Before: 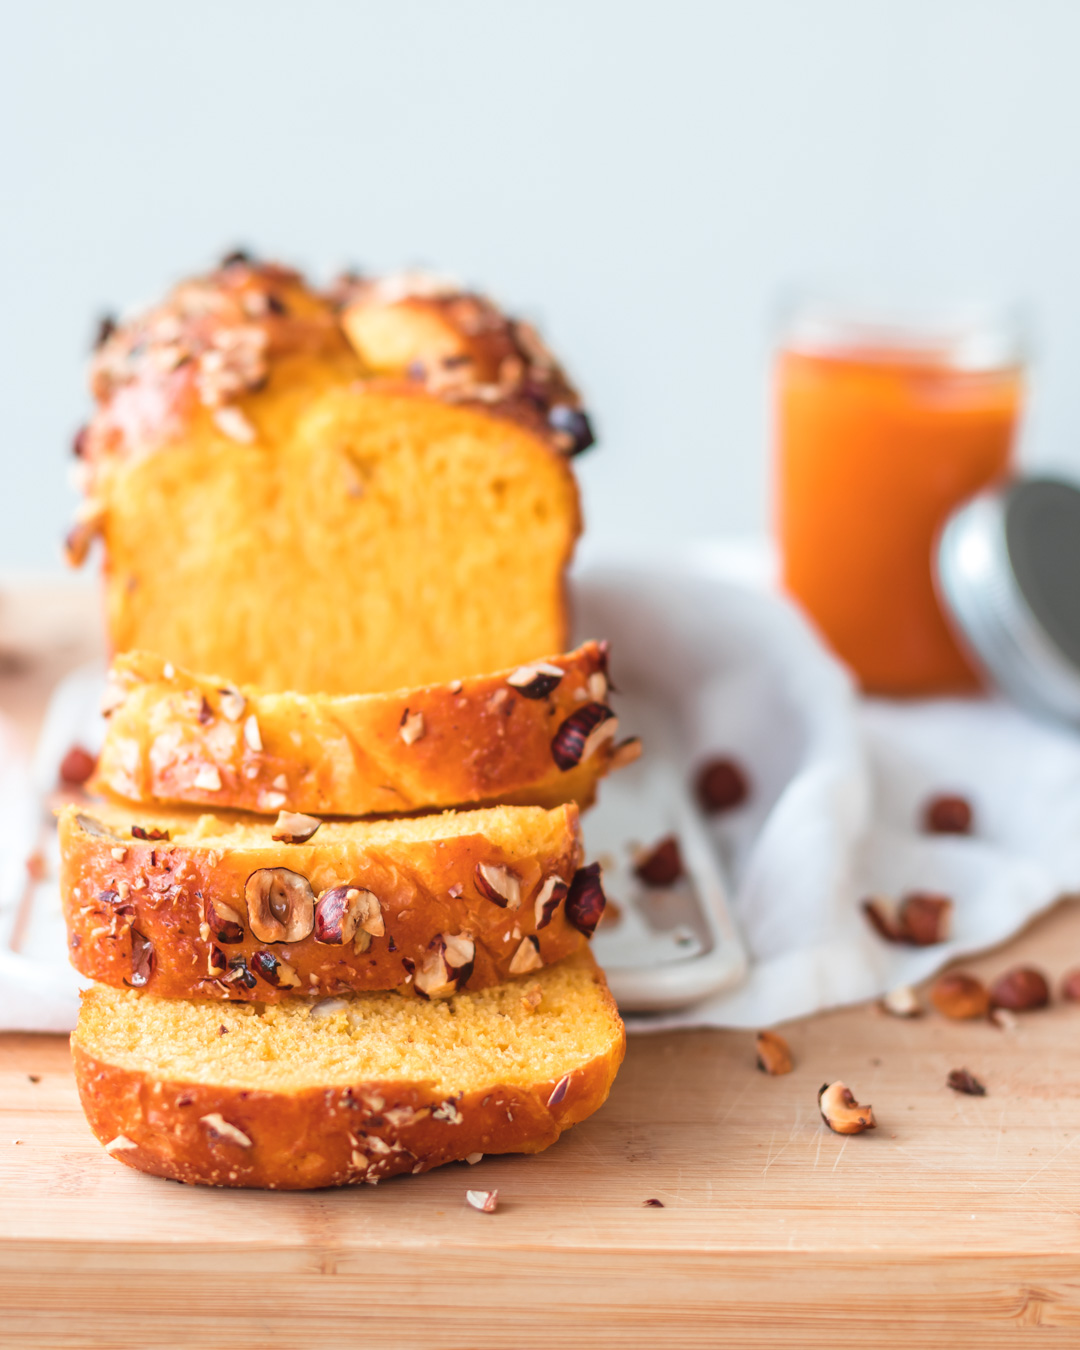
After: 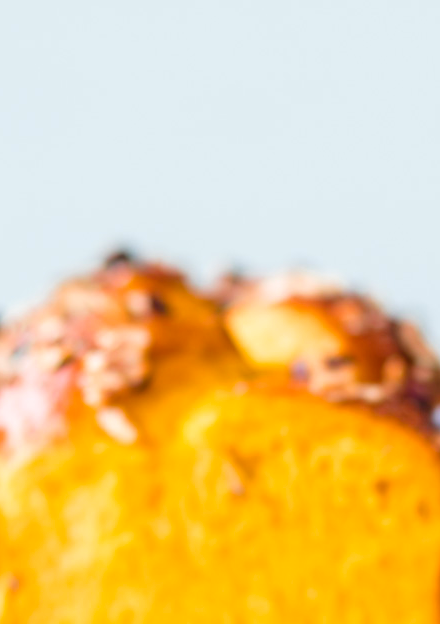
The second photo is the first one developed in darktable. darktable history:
color balance rgb: perceptual saturation grading › global saturation 25.44%
crop and rotate: left 10.918%, top 0.051%, right 48.337%, bottom 53.697%
